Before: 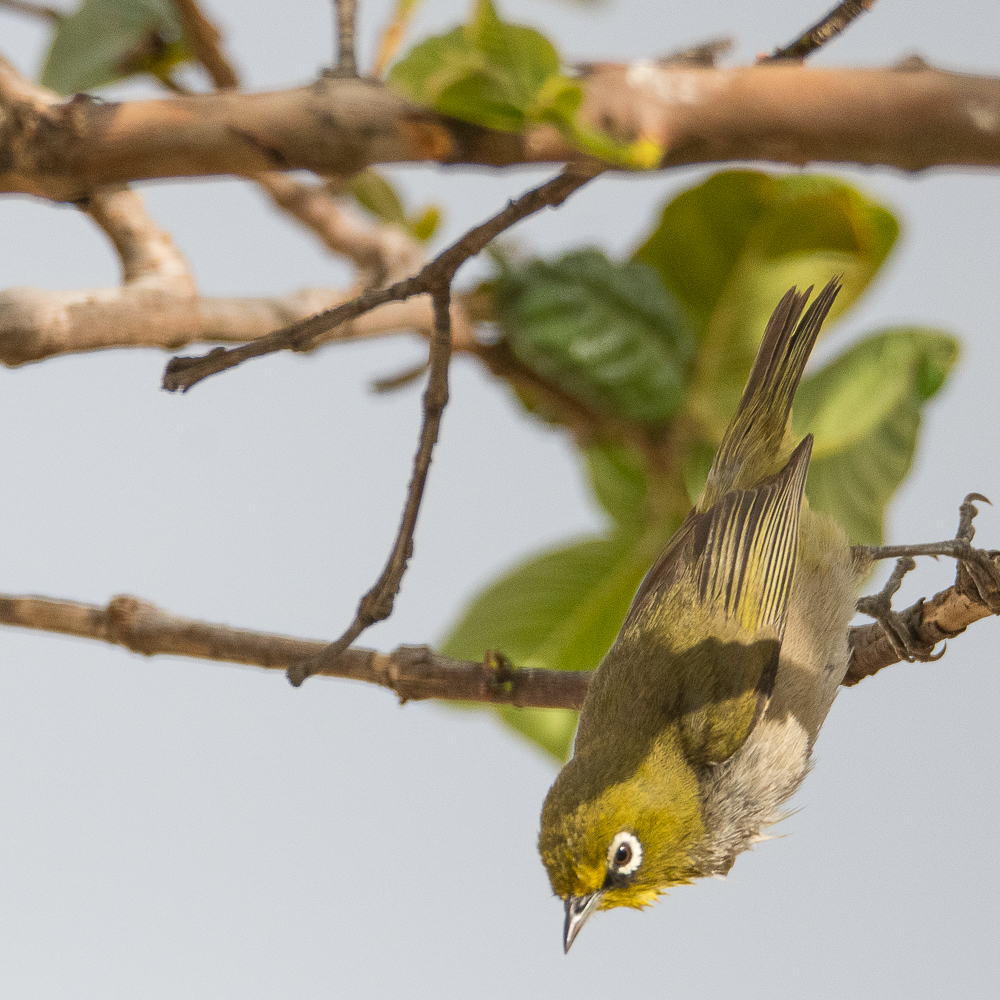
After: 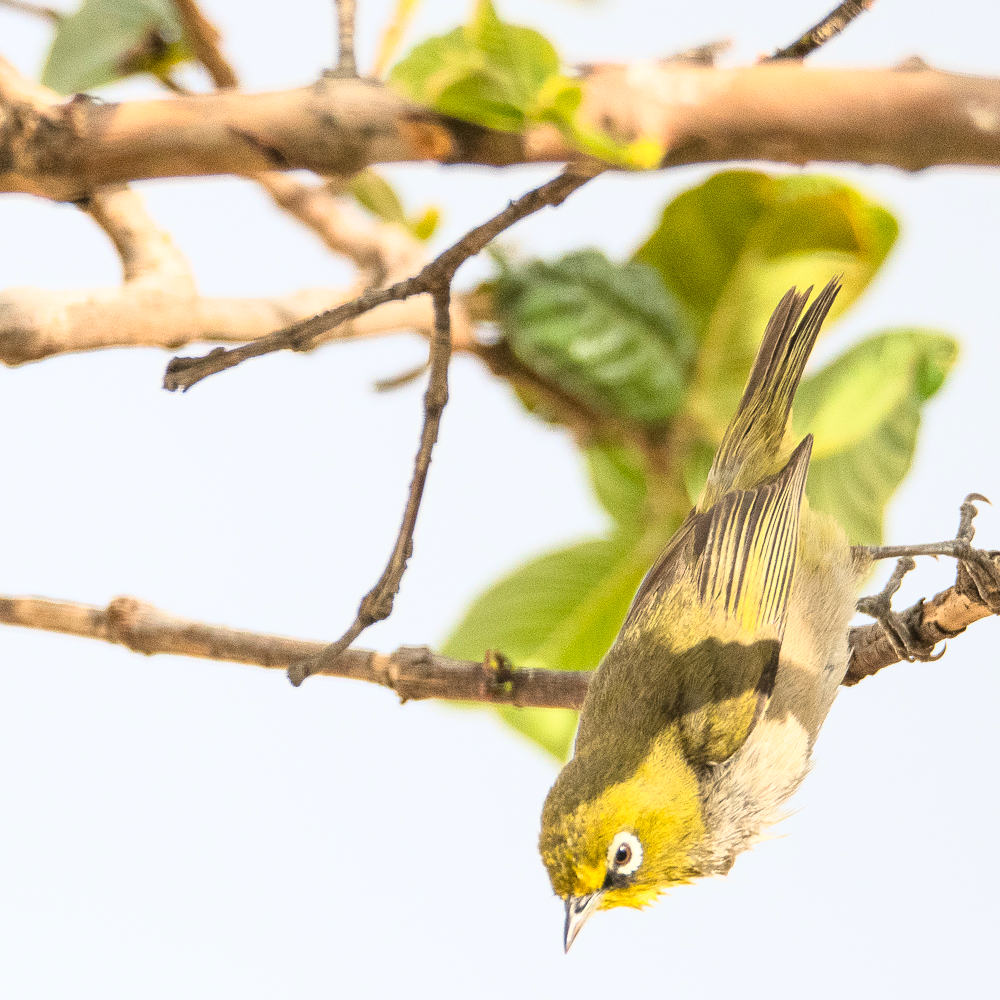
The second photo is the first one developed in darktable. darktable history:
base curve: curves: ch0 [(0, 0) (0.018, 0.026) (0.143, 0.37) (0.33, 0.731) (0.458, 0.853) (0.735, 0.965) (0.905, 0.986) (1, 1)]
